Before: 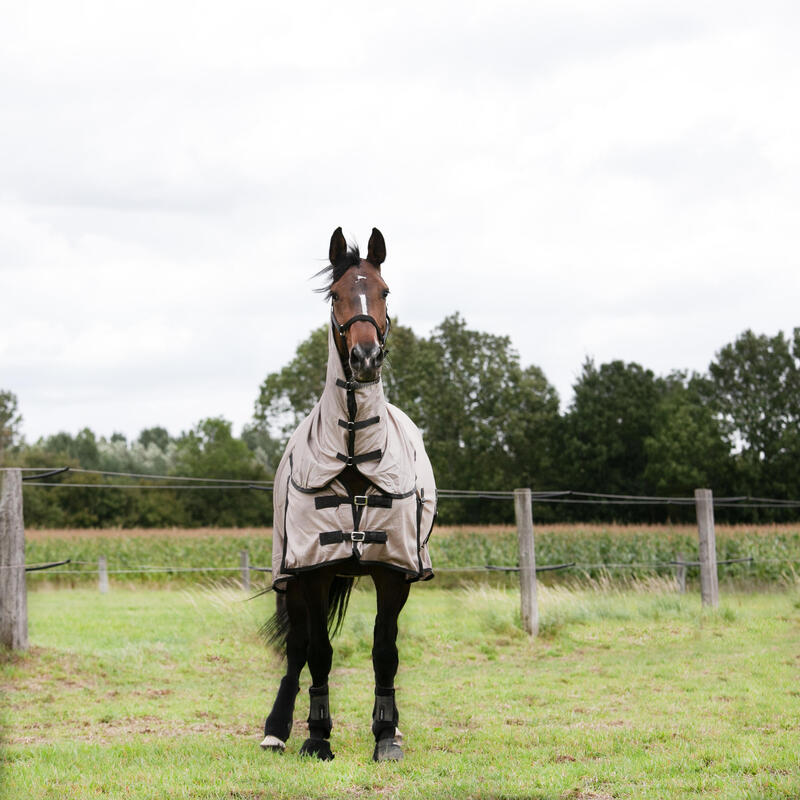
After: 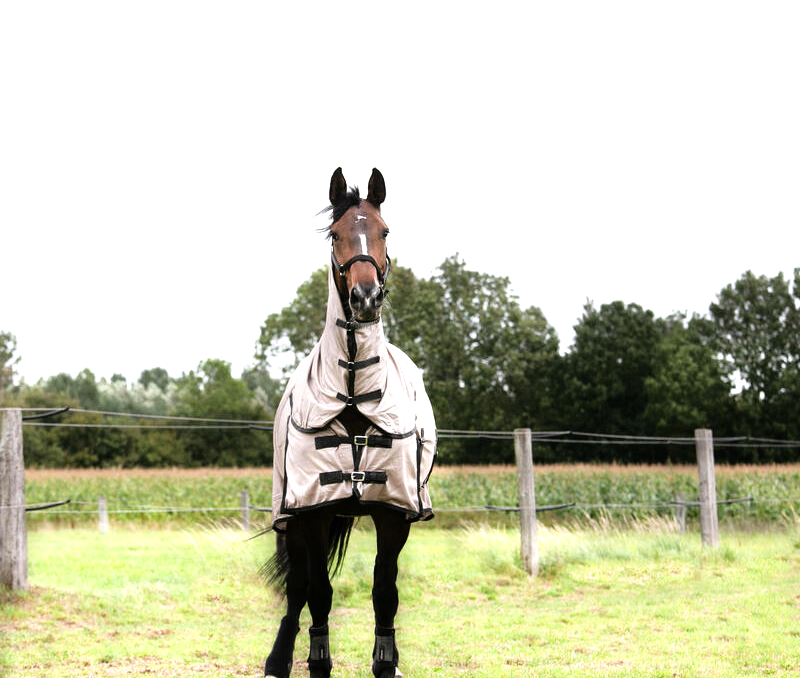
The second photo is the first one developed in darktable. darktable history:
tone equalizer: -8 EV -0.769 EV, -7 EV -0.704 EV, -6 EV -0.587 EV, -5 EV -0.423 EV, -3 EV 0.402 EV, -2 EV 0.6 EV, -1 EV 0.695 EV, +0 EV 0.772 EV
crop: top 7.579%, bottom 7.558%
